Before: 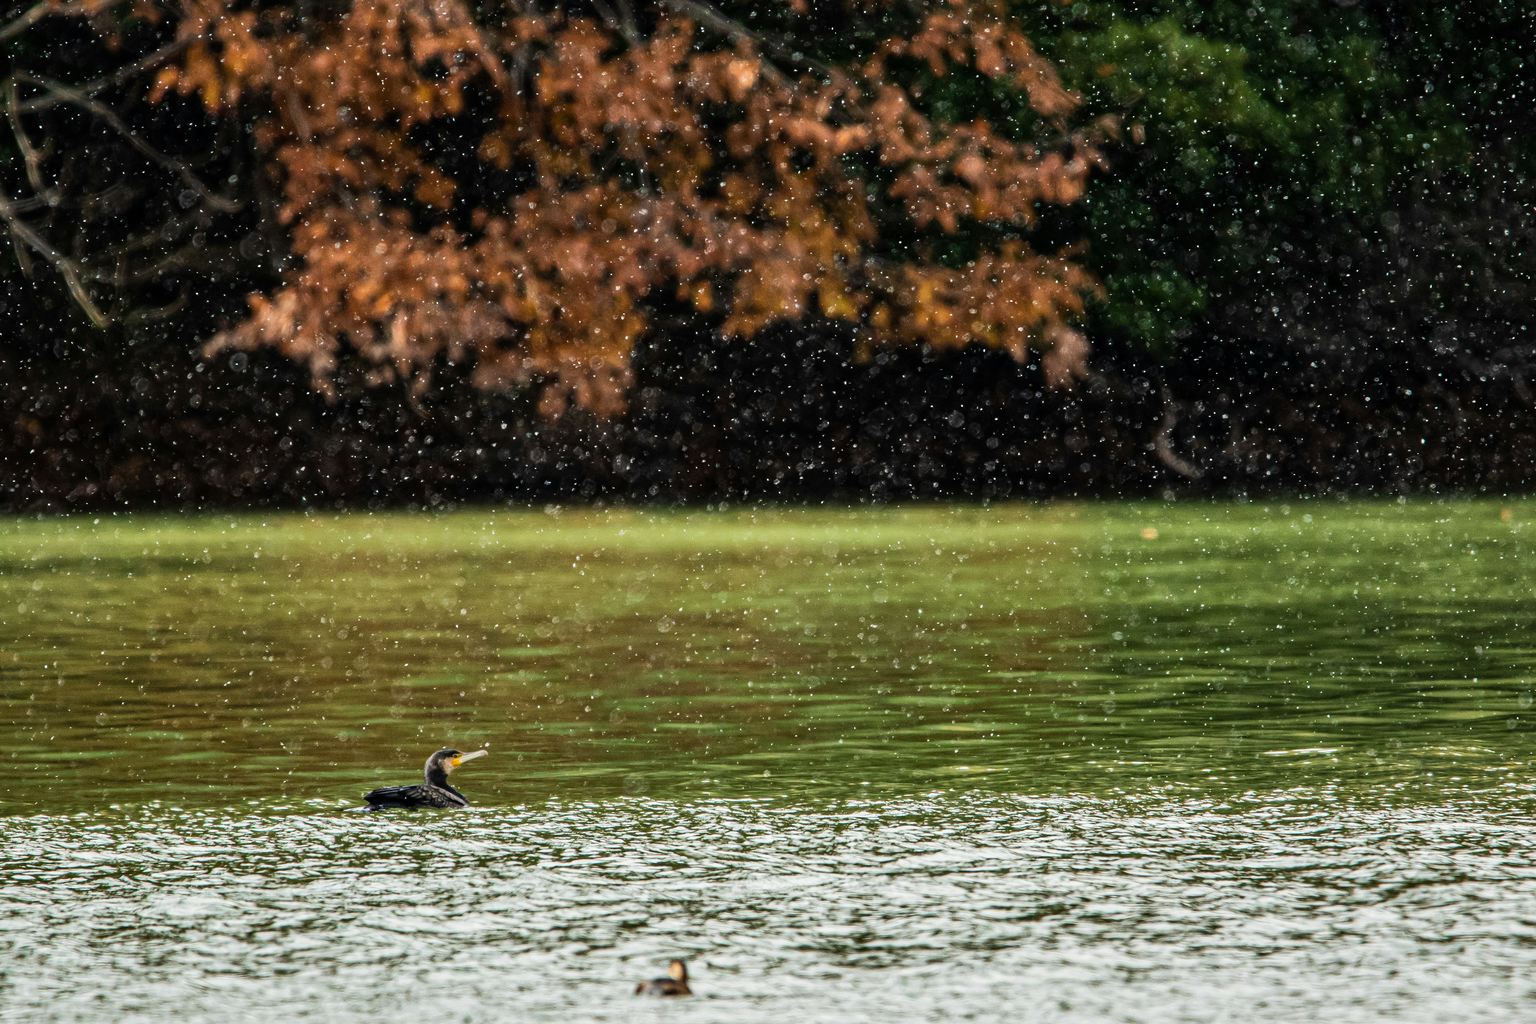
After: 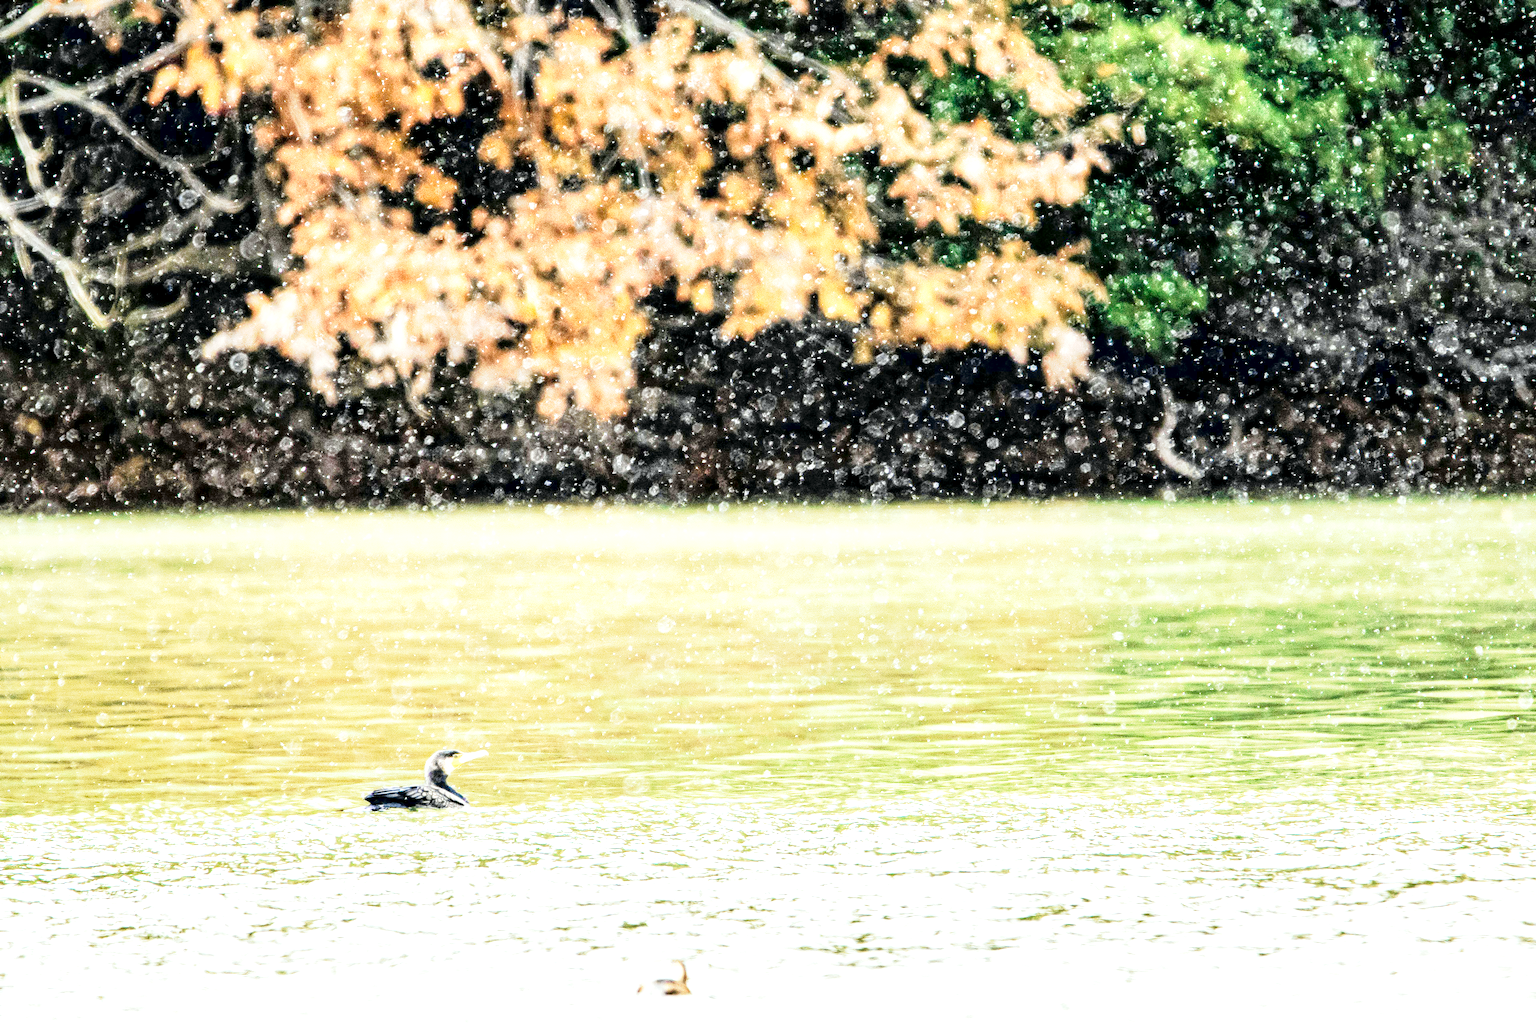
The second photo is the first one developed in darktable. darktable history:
exposure: exposure 3 EV, compensate highlight preservation false
base curve: curves: ch0 [(0, 0) (0.028, 0.03) (0.121, 0.232) (0.46, 0.748) (0.859, 0.968) (1, 1)], preserve colors none
local contrast: shadows 94%
tone curve: curves: ch0 [(0.014, 0.013) (0.088, 0.043) (0.208, 0.176) (0.257, 0.267) (0.406, 0.483) (0.489, 0.556) (0.667, 0.73) (0.793, 0.851) (0.994, 0.974)]; ch1 [(0, 0) (0.161, 0.092) (0.35, 0.33) (0.392, 0.392) (0.457, 0.467) (0.505, 0.497) (0.537, 0.518) (0.553, 0.53) (0.58, 0.567) (0.739, 0.697) (1, 1)]; ch2 [(0, 0) (0.346, 0.362) (0.448, 0.419) (0.502, 0.499) (0.533, 0.517) (0.556, 0.533) (0.629, 0.619) (0.717, 0.678) (1, 1)], color space Lab, independent channels, preserve colors none
